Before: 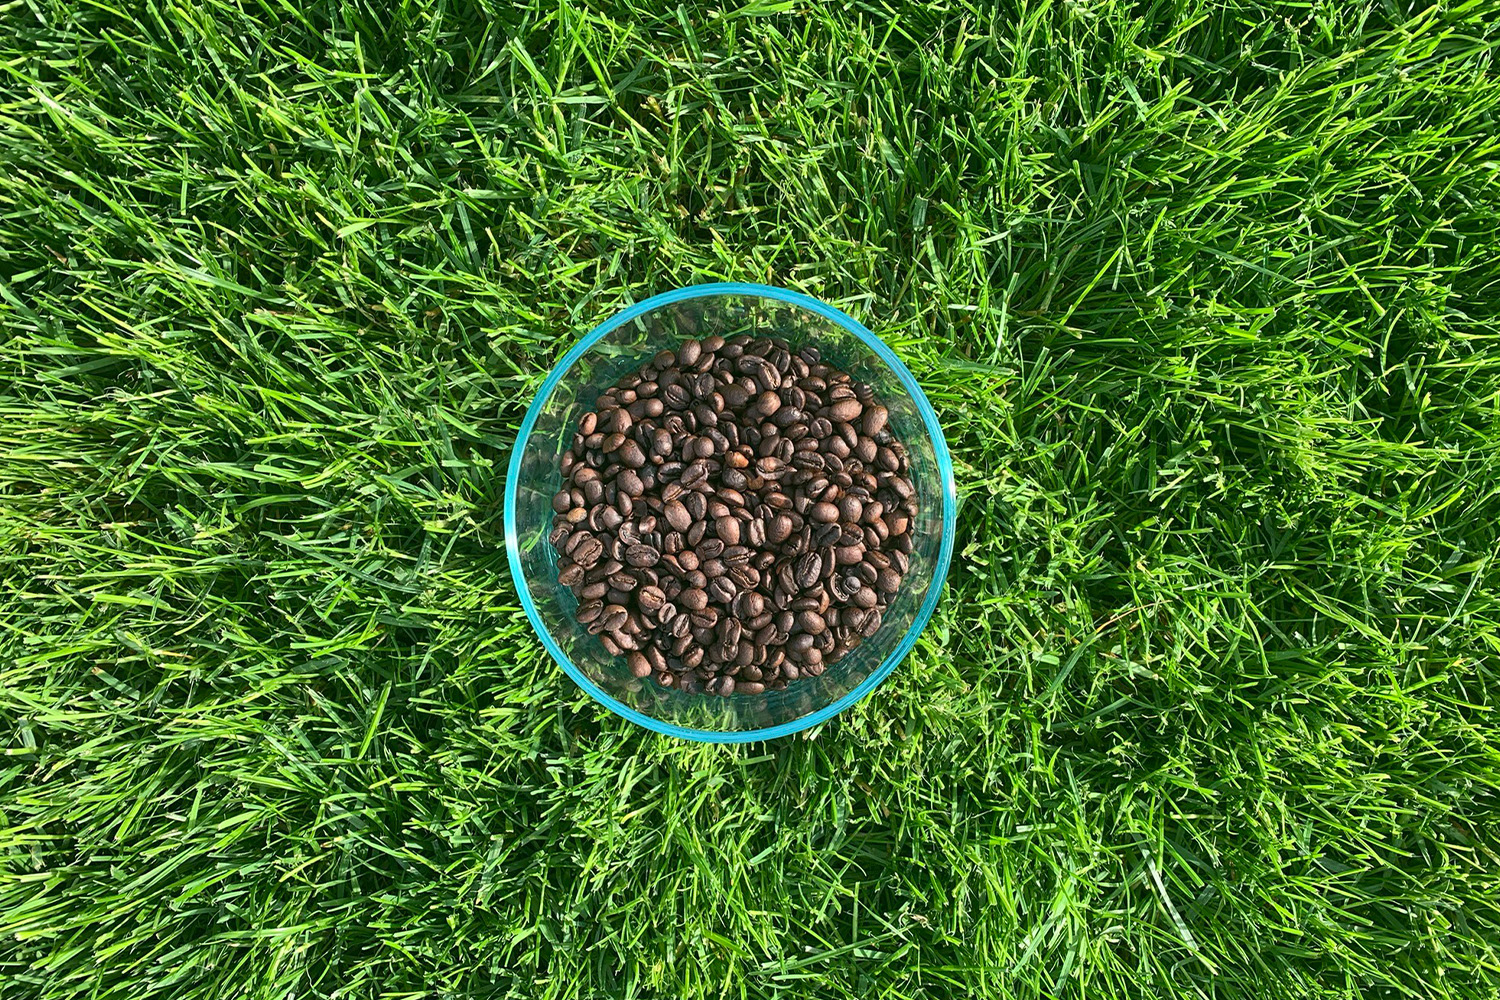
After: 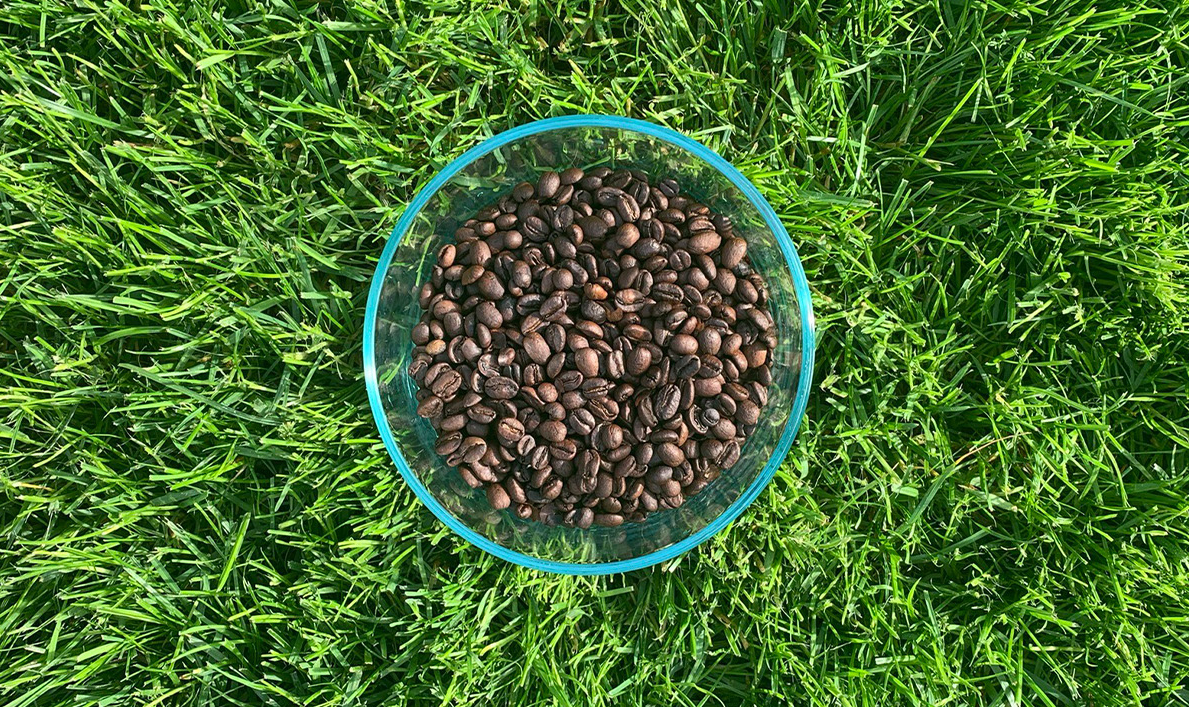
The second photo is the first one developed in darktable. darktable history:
crop: left 9.416%, top 16.89%, right 11.294%, bottom 12.347%
